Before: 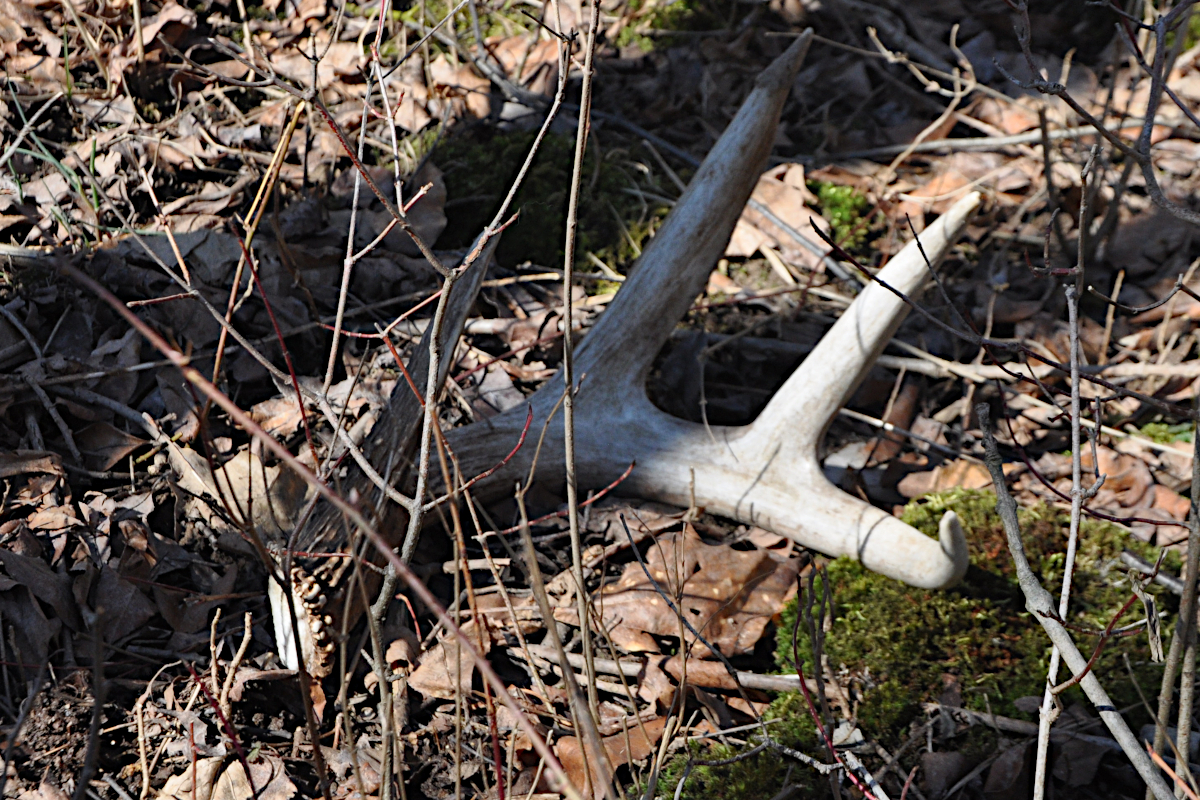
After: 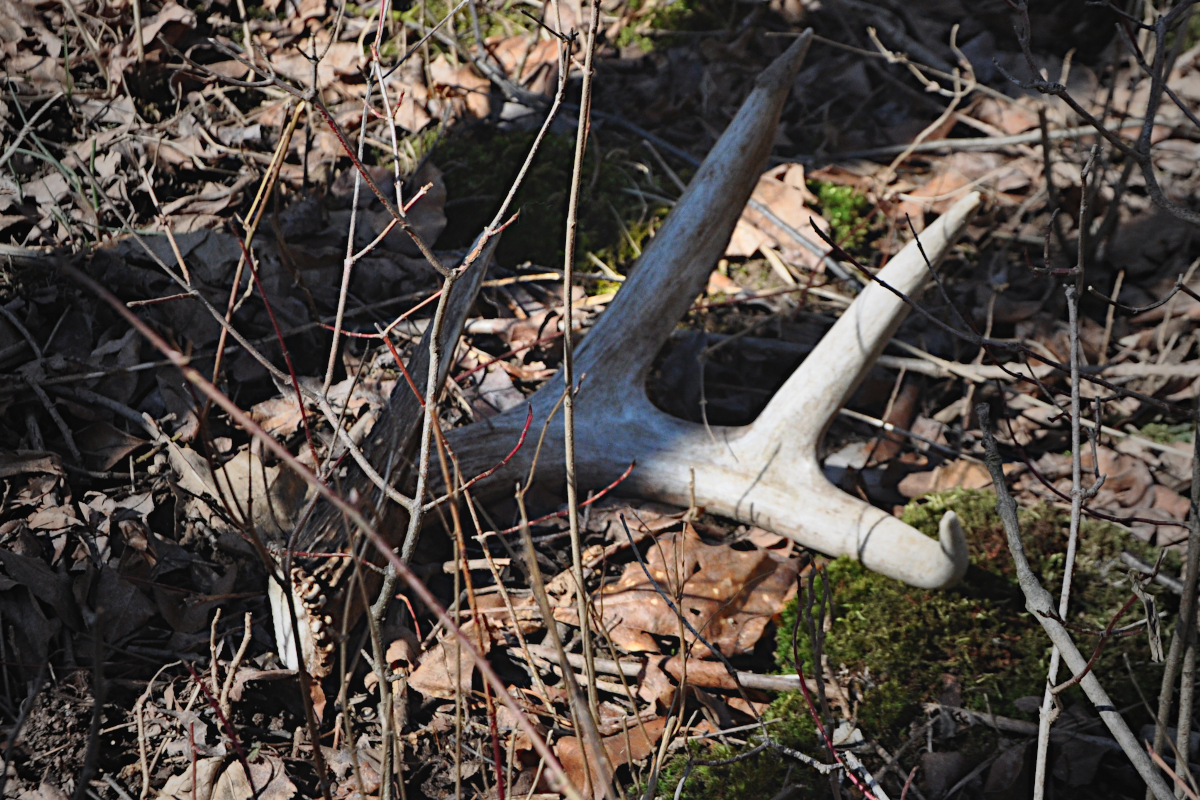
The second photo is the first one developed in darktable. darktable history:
contrast brightness saturation: contrast 0.086, saturation 0.27
vignetting: fall-off start 18.48%, fall-off radius 137.37%, width/height ratio 0.623, shape 0.585
exposure: black level correction -0.005, exposure 0.051 EV, compensate highlight preservation false
shadows and highlights: shadows 20.8, highlights -82.91, soften with gaussian
